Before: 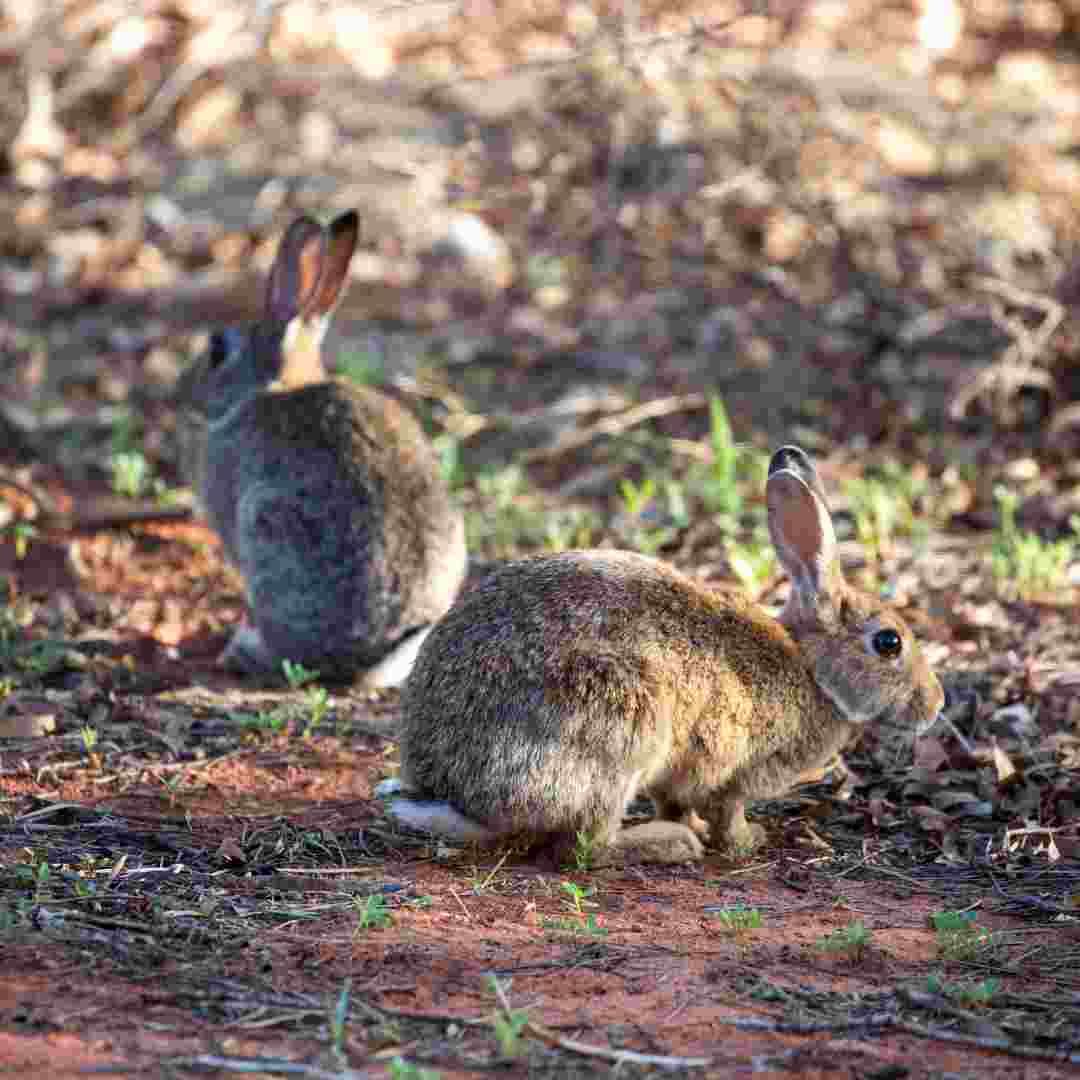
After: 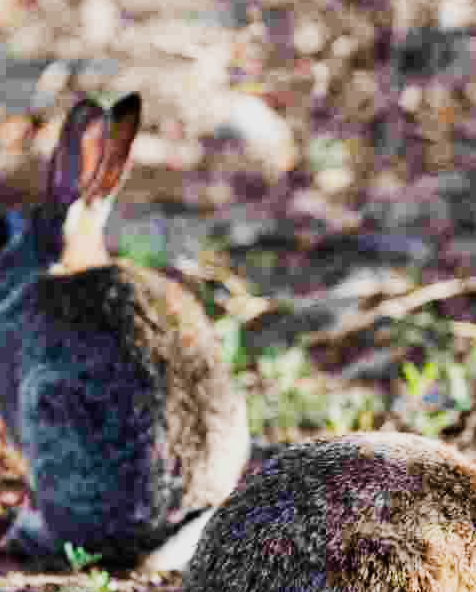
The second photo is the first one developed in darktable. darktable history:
tone equalizer: -8 EV -0.417 EV, -7 EV -0.389 EV, -6 EV -0.333 EV, -5 EV -0.222 EV, -3 EV 0.222 EV, -2 EV 0.333 EV, -1 EV 0.389 EV, +0 EV 0.417 EV, edges refinement/feathering 500, mask exposure compensation -1.57 EV, preserve details no
crop: left 20.248%, top 10.86%, right 35.675%, bottom 34.321%
sigmoid: on, module defaults
white balance: emerald 1
